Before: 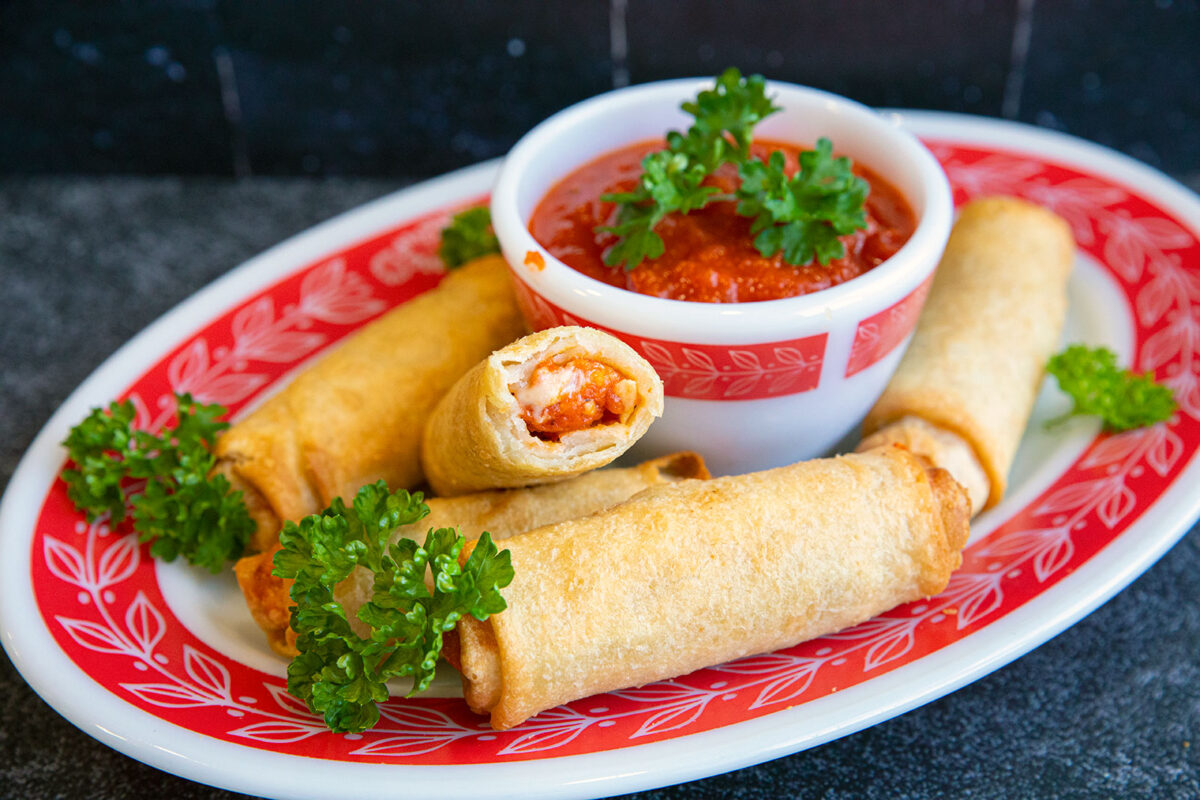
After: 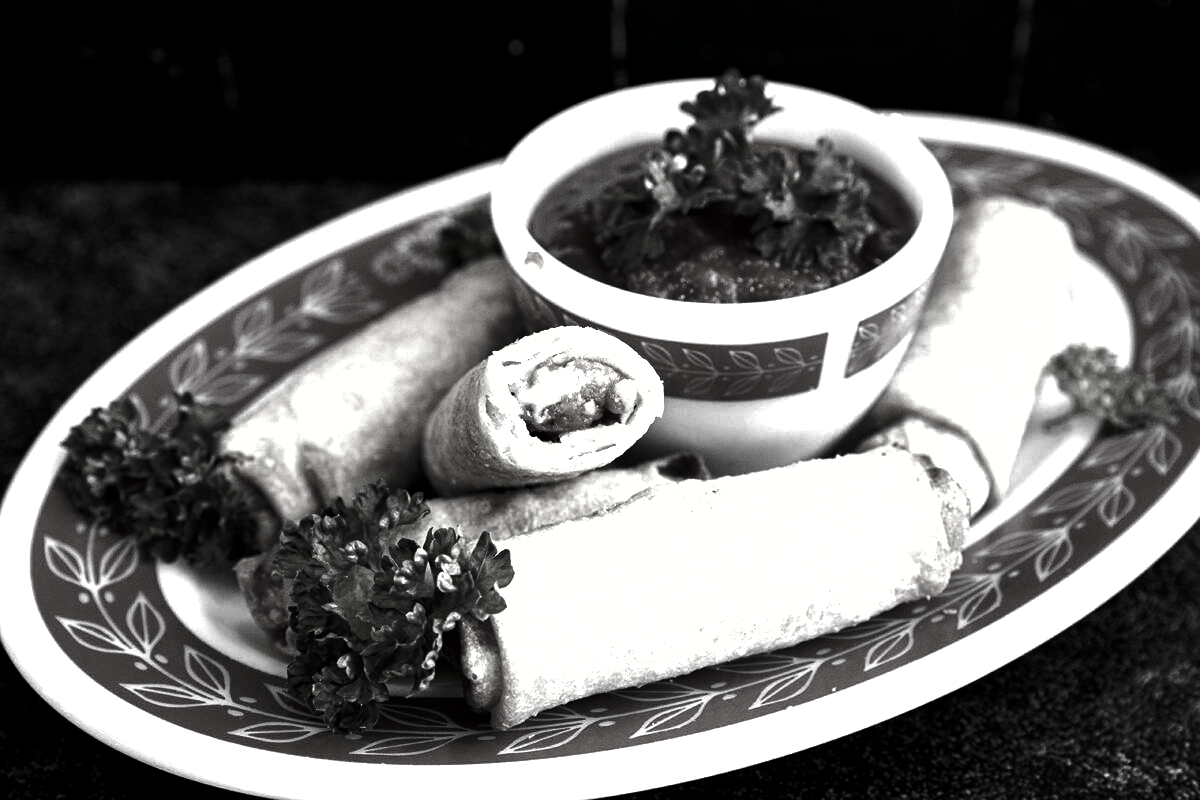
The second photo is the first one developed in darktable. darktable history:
color balance rgb: shadows lift › chroma 3.294%, shadows lift › hue 241.53°, perceptual saturation grading › global saturation 19.441%, global vibrance 45.22%
shadows and highlights: shadows 32.33, highlights -31.94, highlights color adjustment 40.45%, soften with gaussian
contrast brightness saturation: contrast 0.016, brightness -0.984, saturation -0.989
exposure: black level correction 0.01, exposure 1 EV, compensate highlight preservation false
